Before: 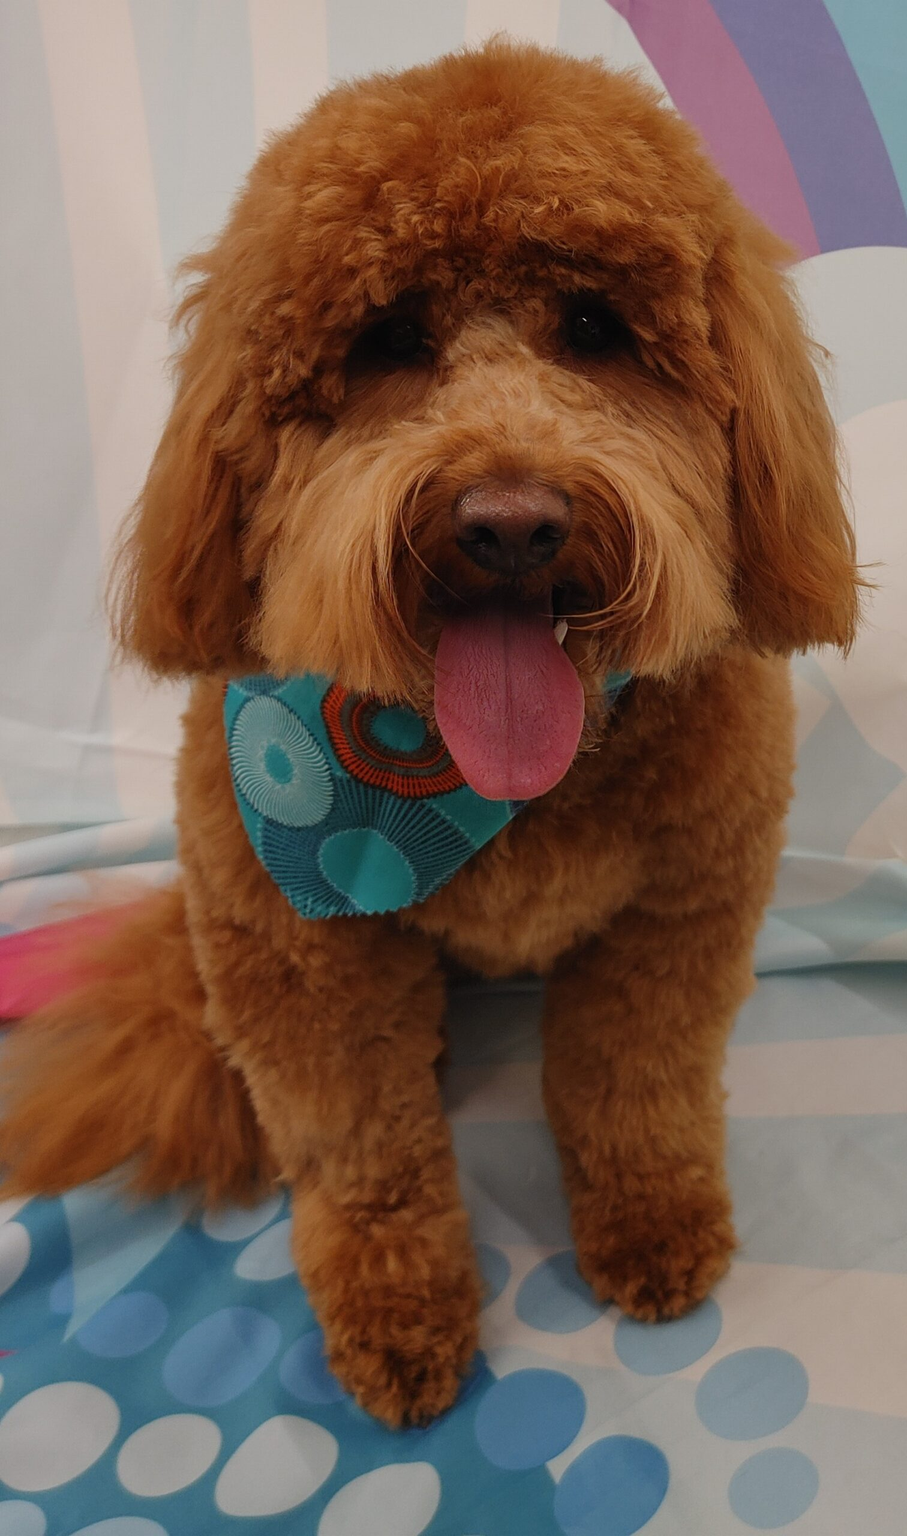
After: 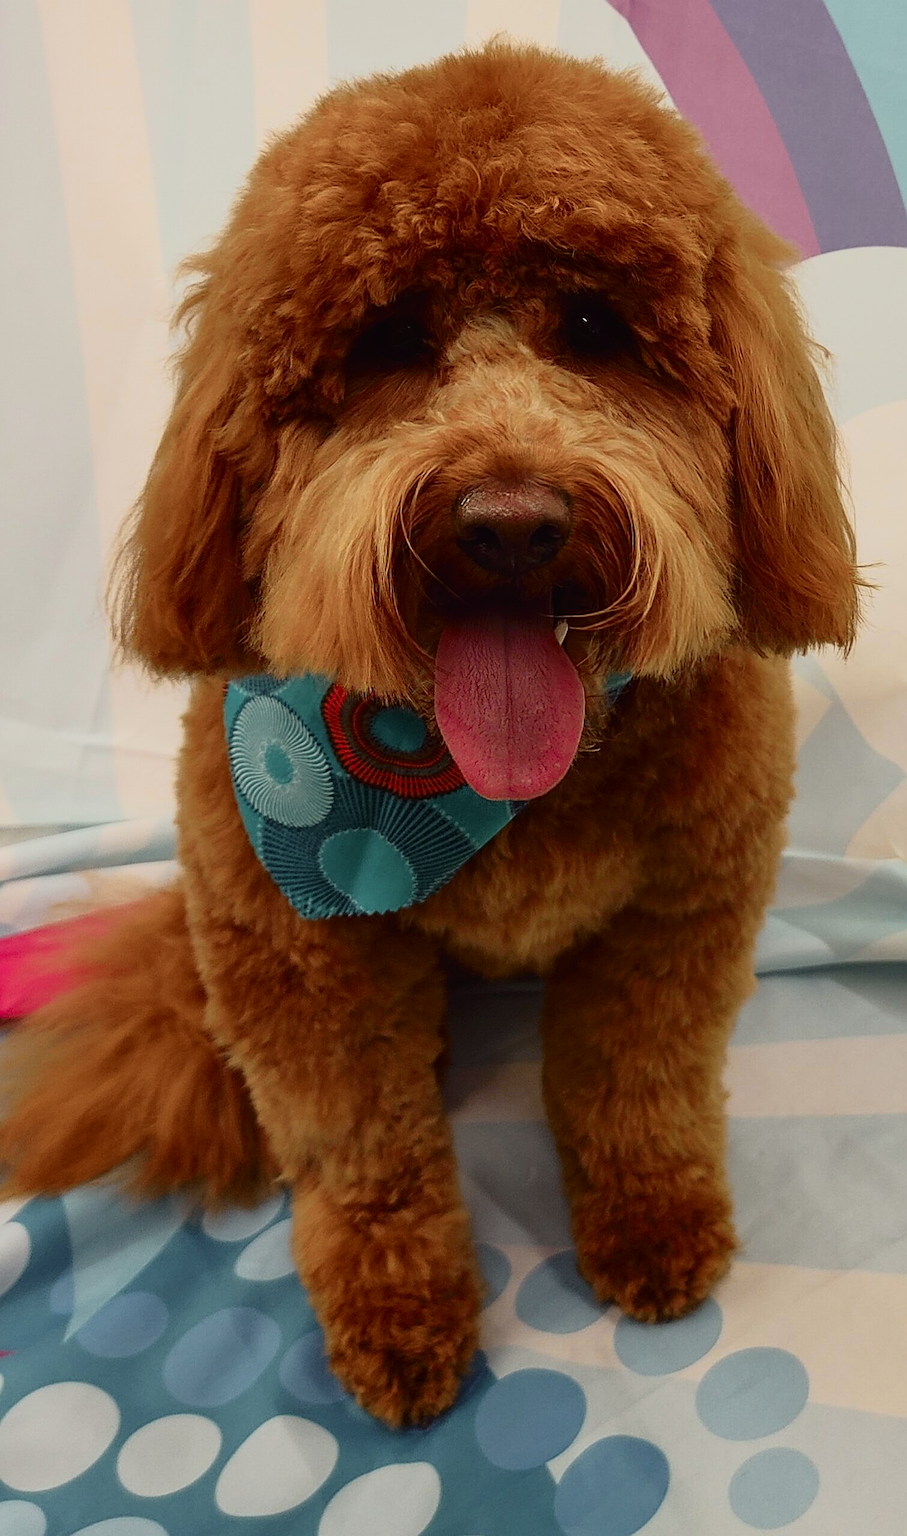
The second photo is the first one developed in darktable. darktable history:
color correction: highlights a* -0.95, highlights b* 4.5, shadows a* 3.55
white balance: emerald 1
sharpen: on, module defaults
tone curve: curves: ch0 [(0, 0.008) (0.081, 0.044) (0.177, 0.123) (0.283, 0.253) (0.427, 0.441) (0.495, 0.524) (0.661, 0.756) (0.796, 0.859) (1, 0.951)]; ch1 [(0, 0) (0.161, 0.092) (0.35, 0.33) (0.392, 0.392) (0.427, 0.426) (0.479, 0.472) (0.505, 0.5) (0.521, 0.519) (0.567, 0.556) (0.583, 0.588) (0.625, 0.627) (0.678, 0.733) (1, 1)]; ch2 [(0, 0) (0.346, 0.362) (0.404, 0.427) (0.502, 0.499) (0.523, 0.522) (0.544, 0.561) (0.58, 0.59) (0.629, 0.642) (0.717, 0.678) (1, 1)], color space Lab, independent channels, preserve colors none
